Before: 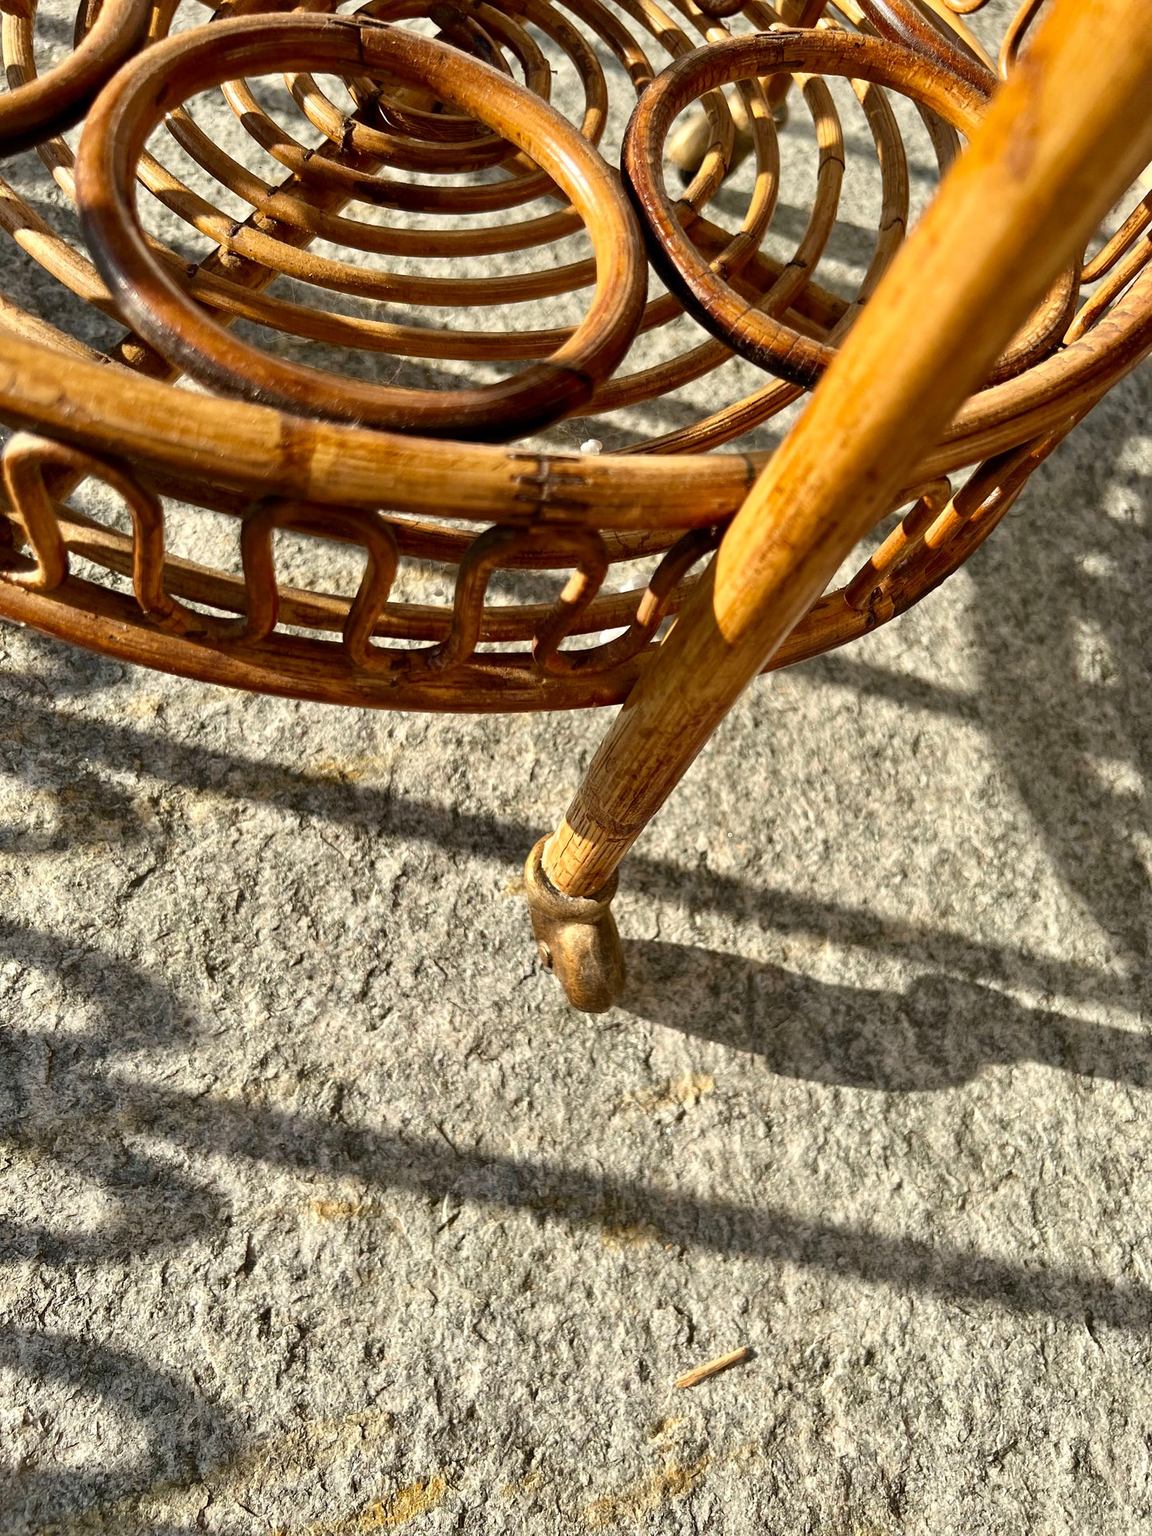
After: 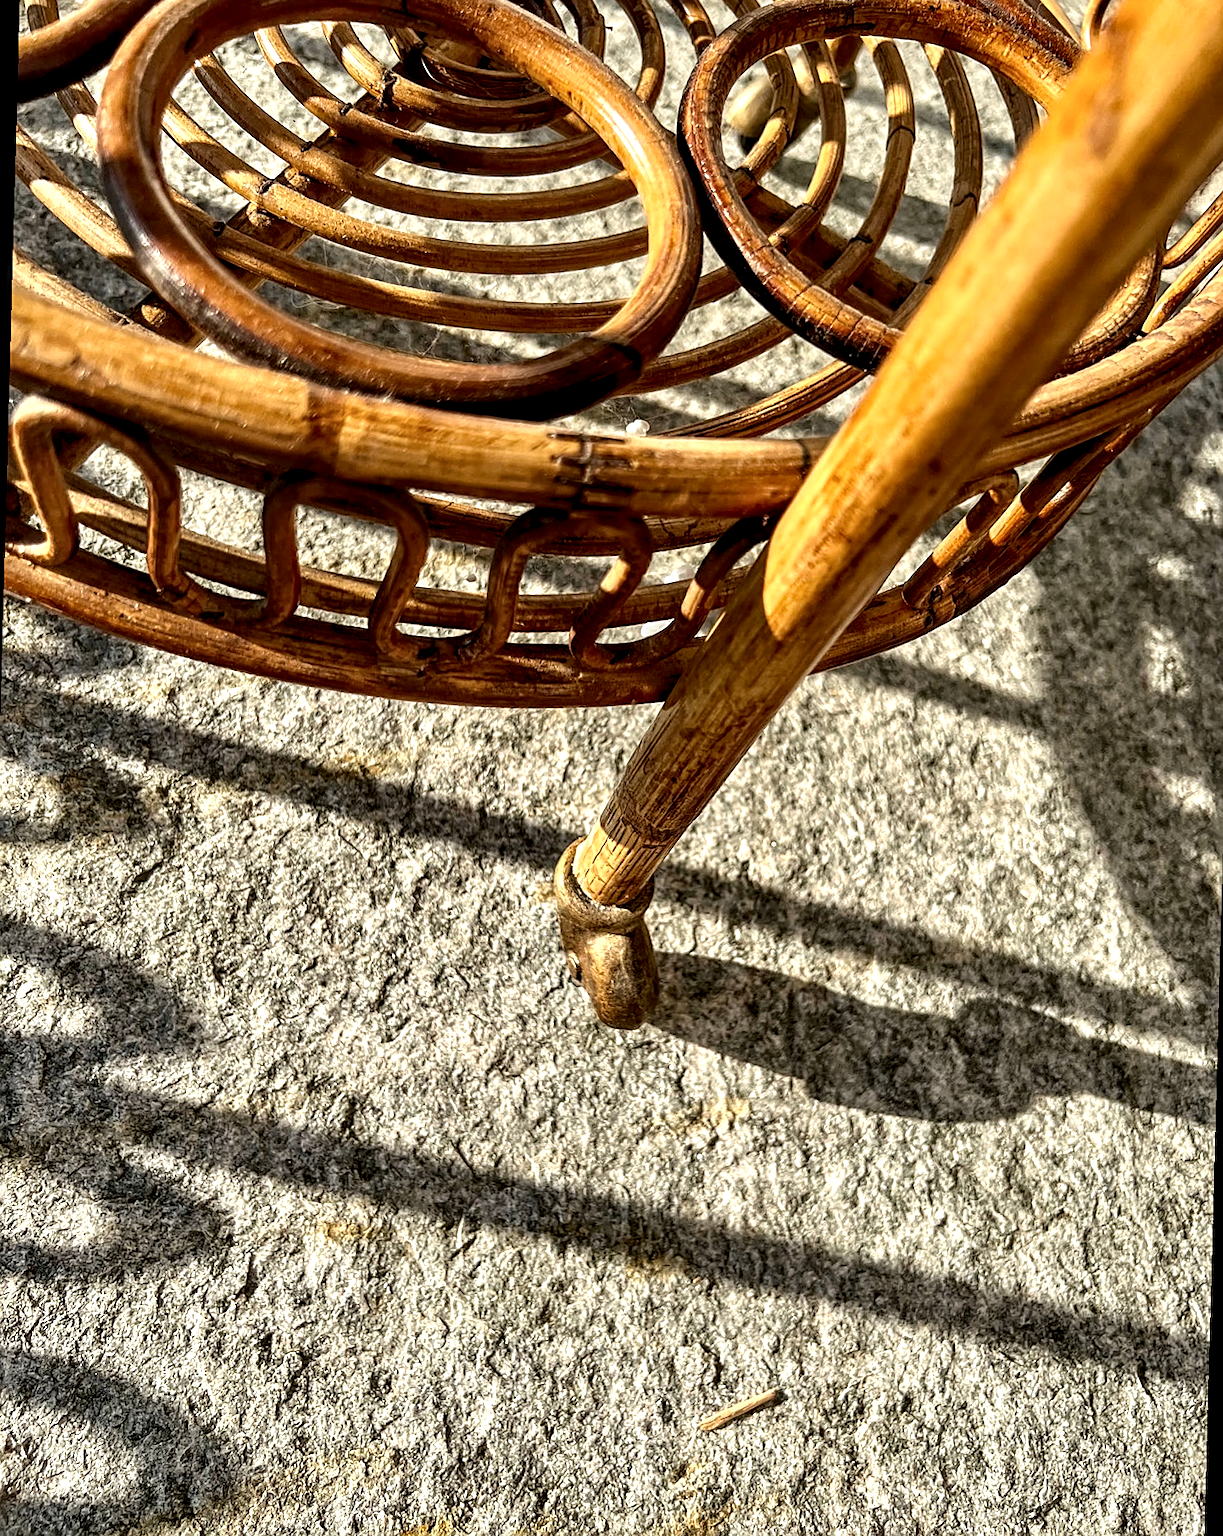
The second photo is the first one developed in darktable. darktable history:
sharpen: on, module defaults
rotate and perspective: rotation 1.57°, crop left 0.018, crop right 0.982, crop top 0.039, crop bottom 0.961
local contrast: highlights 65%, shadows 54%, detail 169%, midtone range 0.514
